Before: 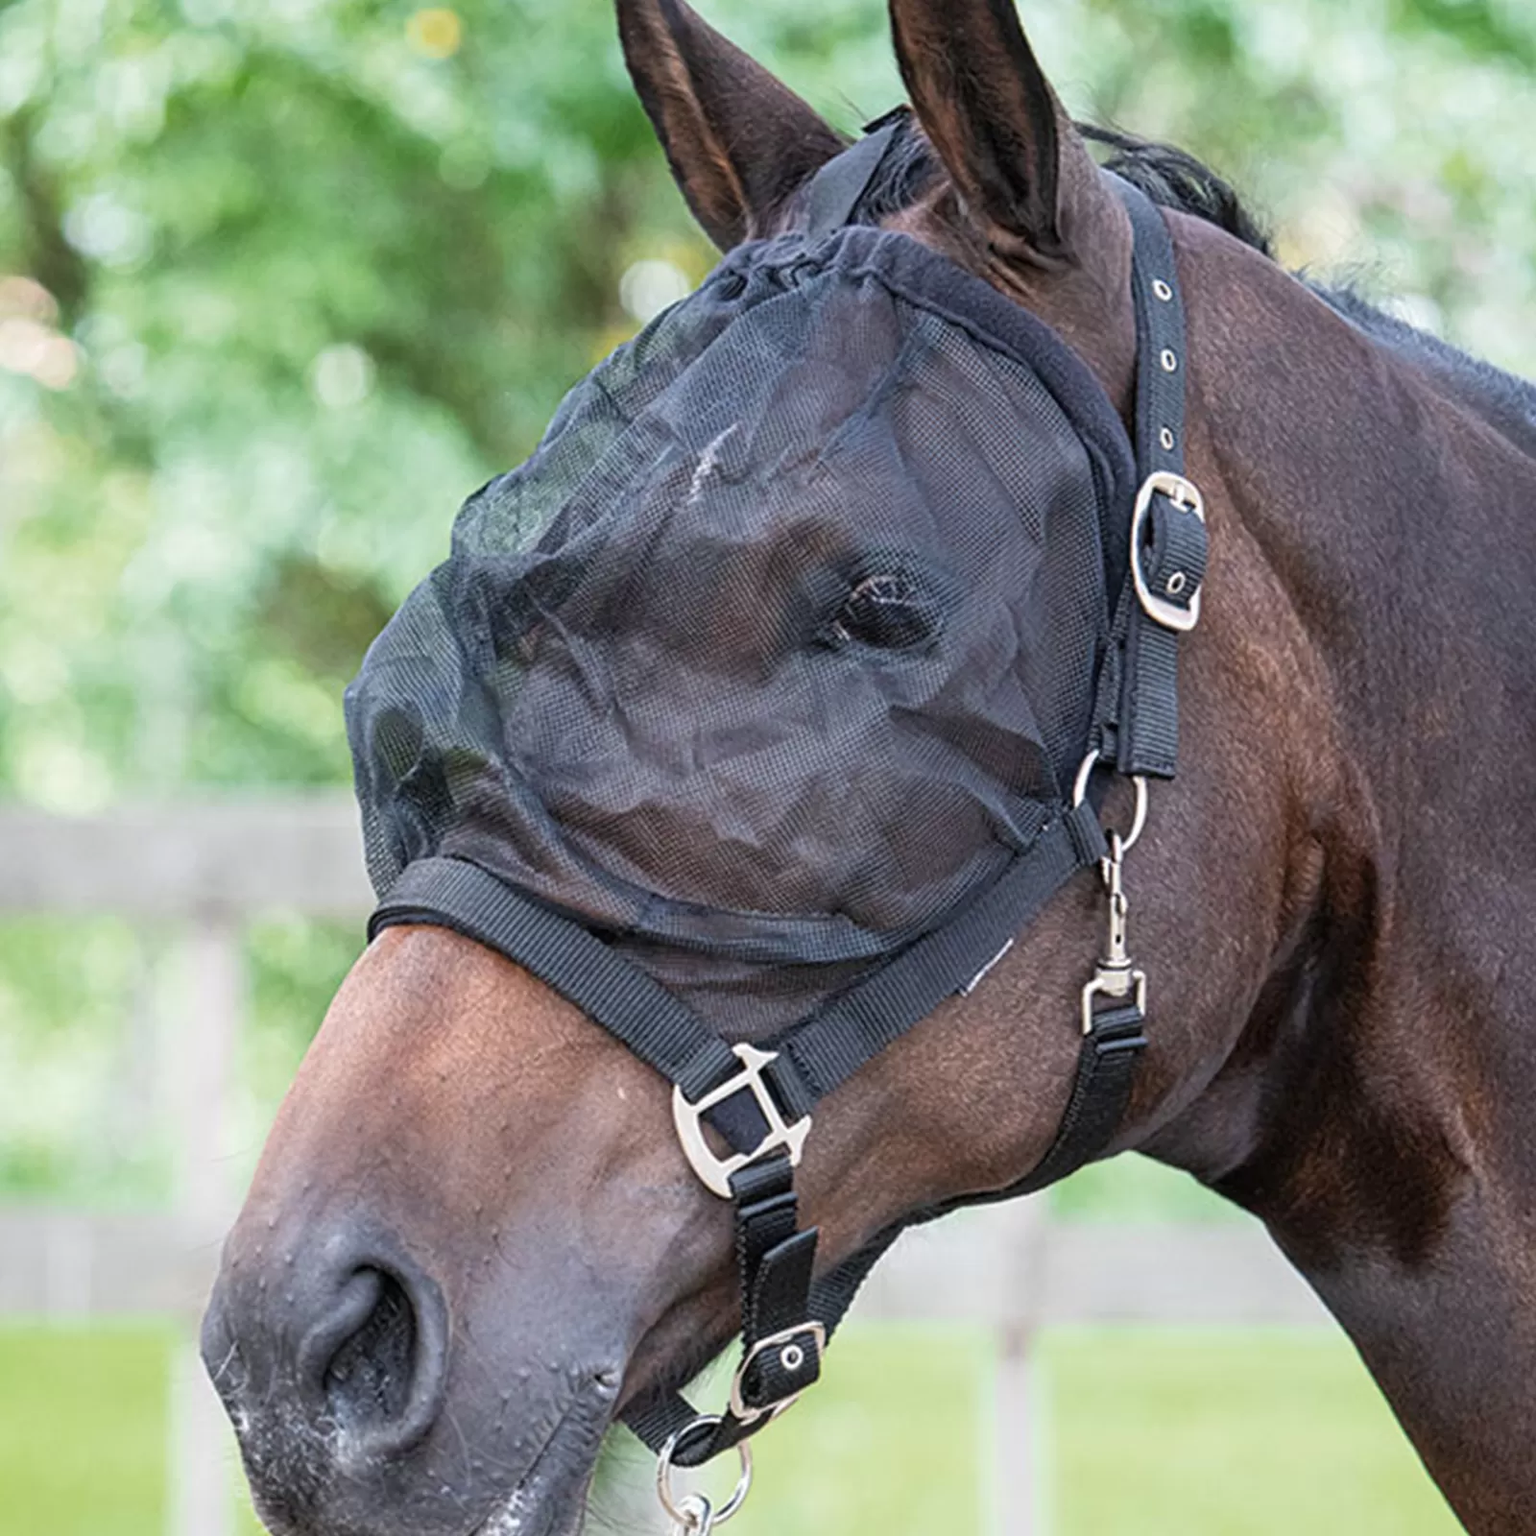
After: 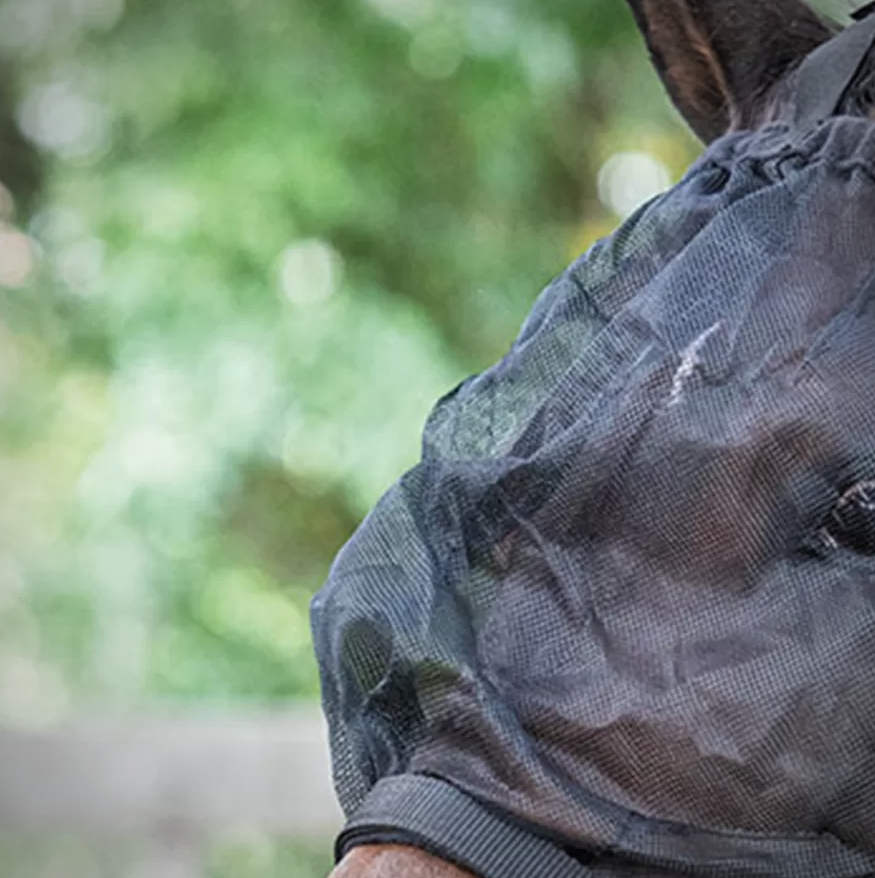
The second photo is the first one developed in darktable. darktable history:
vignetting: automatic ratio true
crop and rotate: left 3.047%, top 7.509%, right 42.236%, bottom 37.598%
